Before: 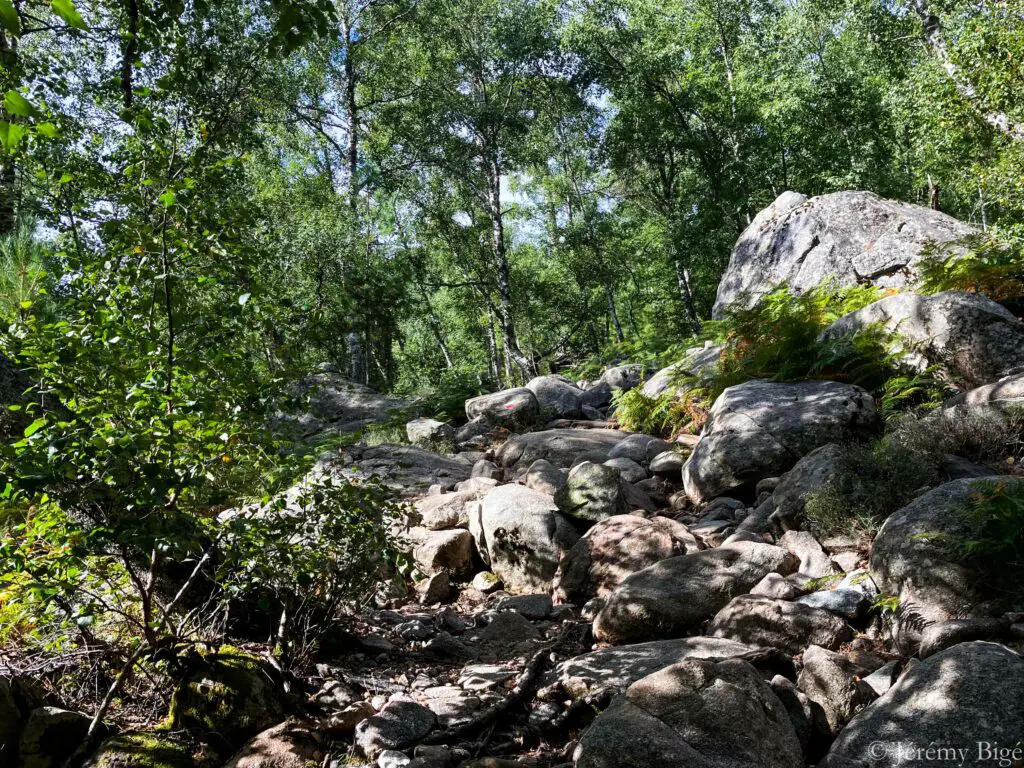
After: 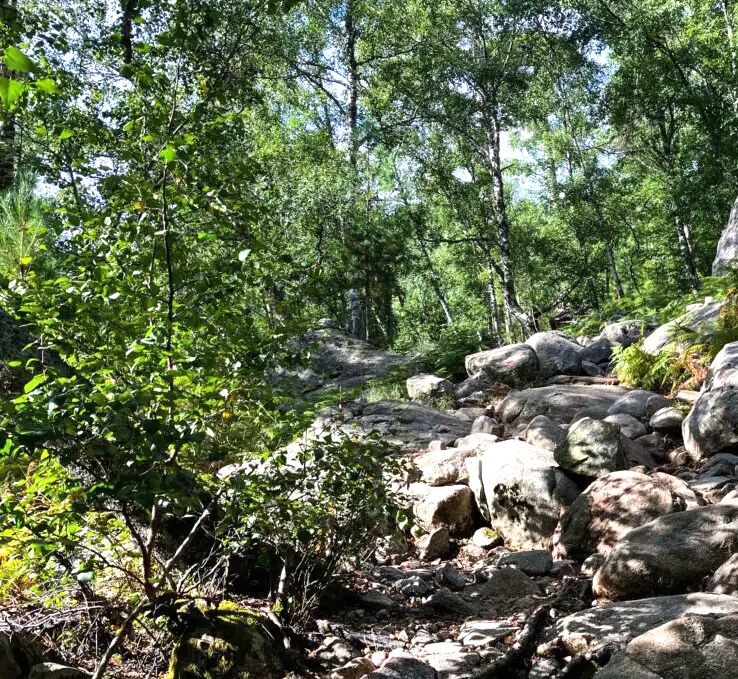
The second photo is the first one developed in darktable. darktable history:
exposure: black level correction 0, exposure 0.5 EV, compensate exposure bias true, compensate highlight preservation false
shadows and highlights: radius 102.84, shadows 50.81, highlights -65.09, soften with gaussian
crop: top 5.811%, right 27.839%, bottom 5.719%
